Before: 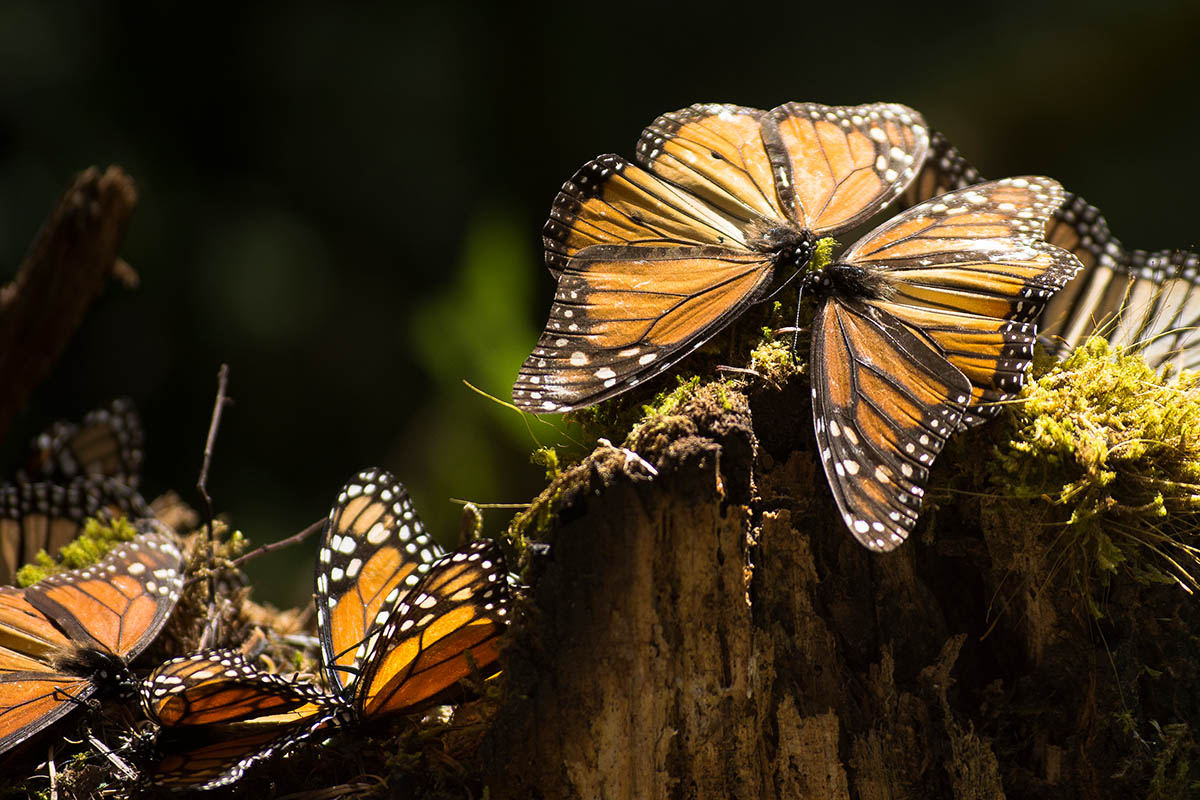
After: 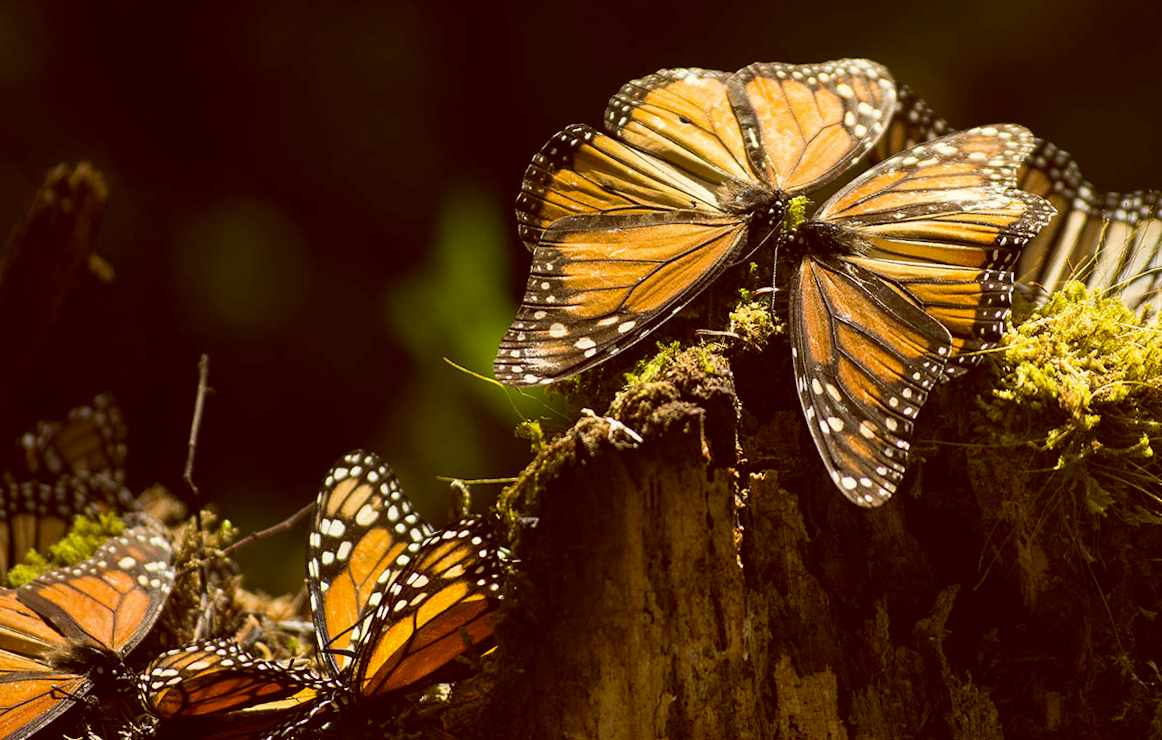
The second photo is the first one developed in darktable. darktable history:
rotate and perspective: rotation -3°, crop left 0.031, crop right 0.968, crop top 0.07, crop bottom 0.93
color balance: lift [1.001, 1.007, 1, 0.993], gamma [1.023, 1.026, 1.01, 0.974], gain [0.964, 1.059, 1.073, 0.927]
